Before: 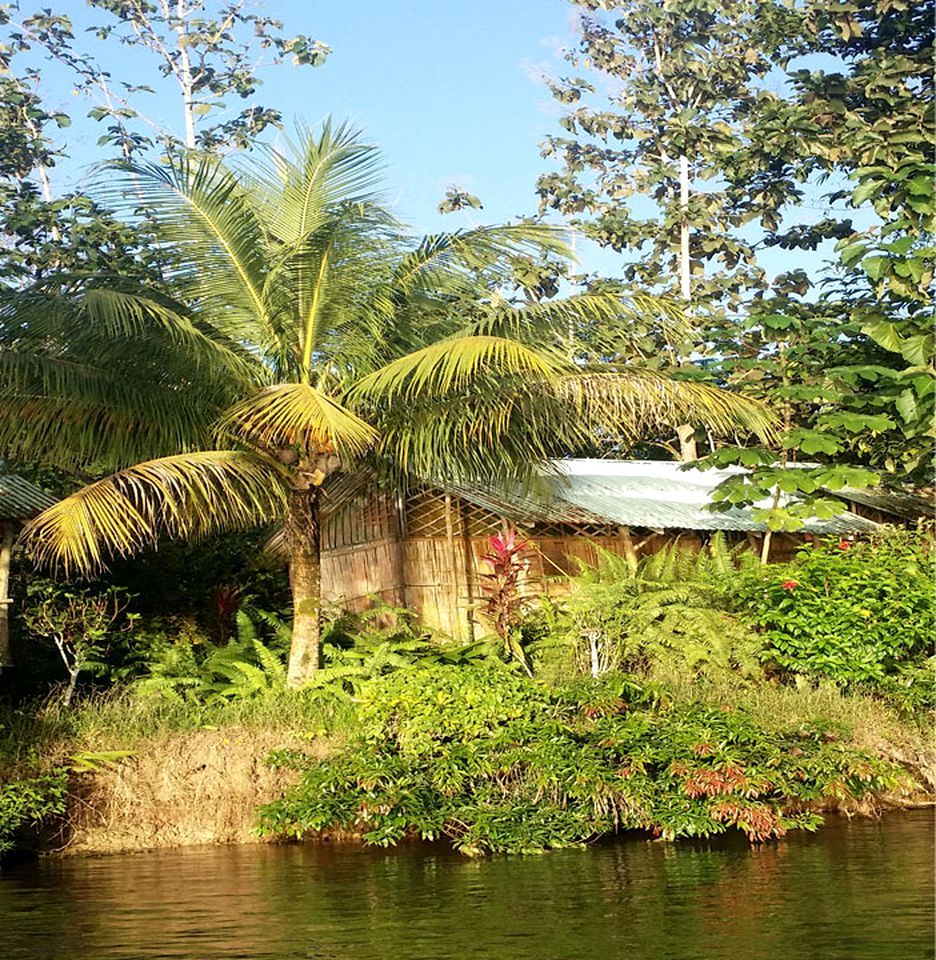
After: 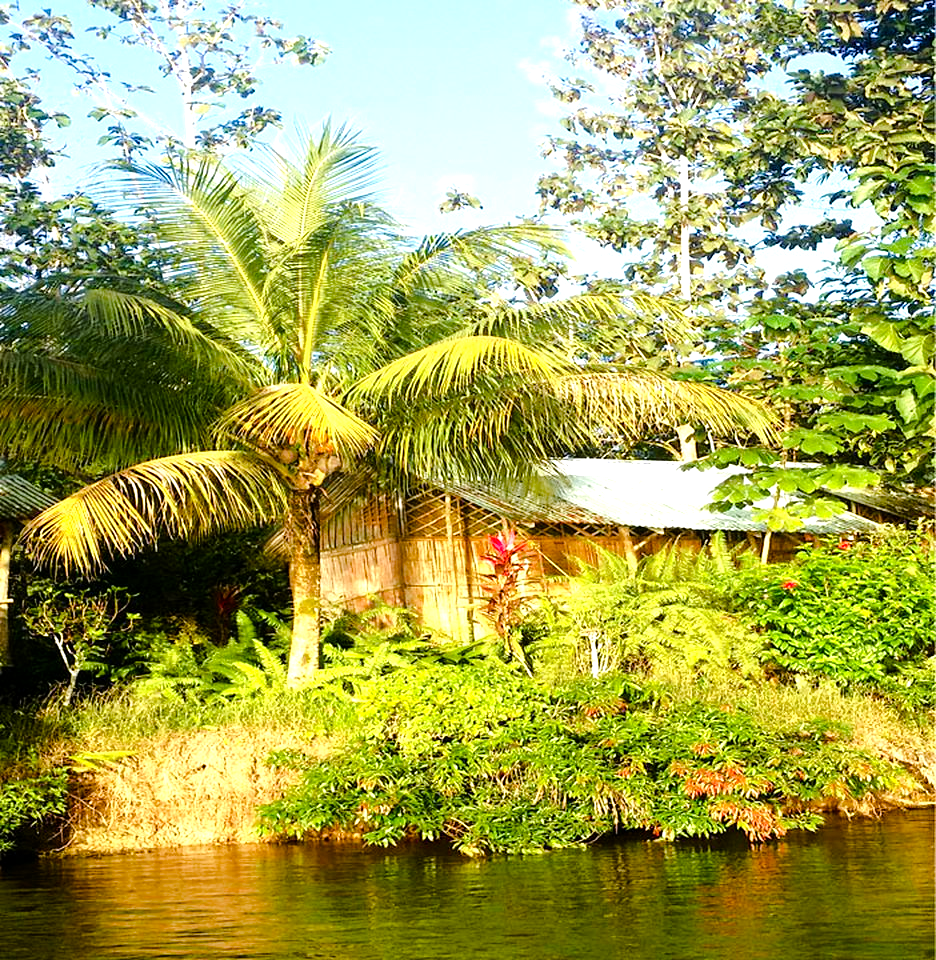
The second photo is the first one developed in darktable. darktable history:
color balance rgb: linear chroma grading › global chroma 0.97%, perceptual saturation grading › global saturation 23.251%, perceptual saturation grading › highlights -24.368%, perceptual saturation grading › mid-tones 24.076%, perceptual saturation grading › shadows 39.688%, perceptual brilliance grading › mid-tones 9.37%, perceptual brilliance grading › shadows 14.217%
contrast brightness saturation: saturation 0.101
tone equalizer: -8 EV -0.789 EV, -7 EV -0.666 EV, -6 EV -0.573 EV, -5 EV -0.389 EV, -3 EV 0.366 EV, -2 EV 0.6 EV, -1 EV 0.688 EV, +0 EV 0.751 EV
